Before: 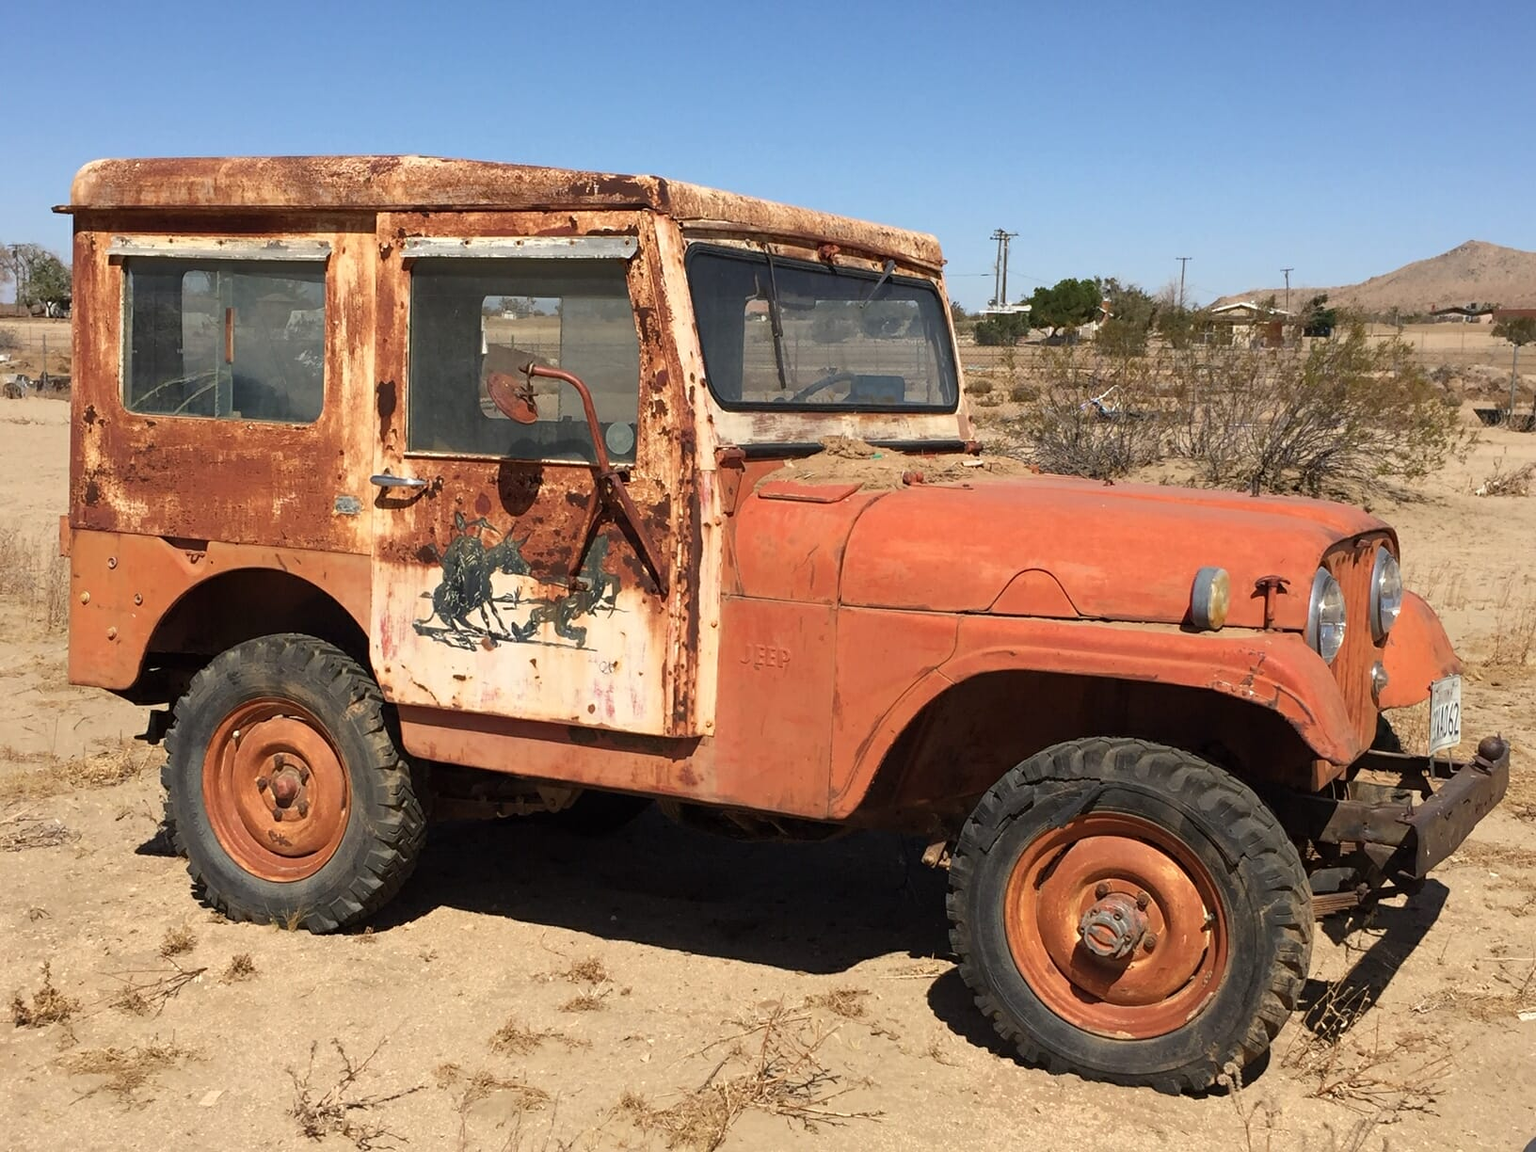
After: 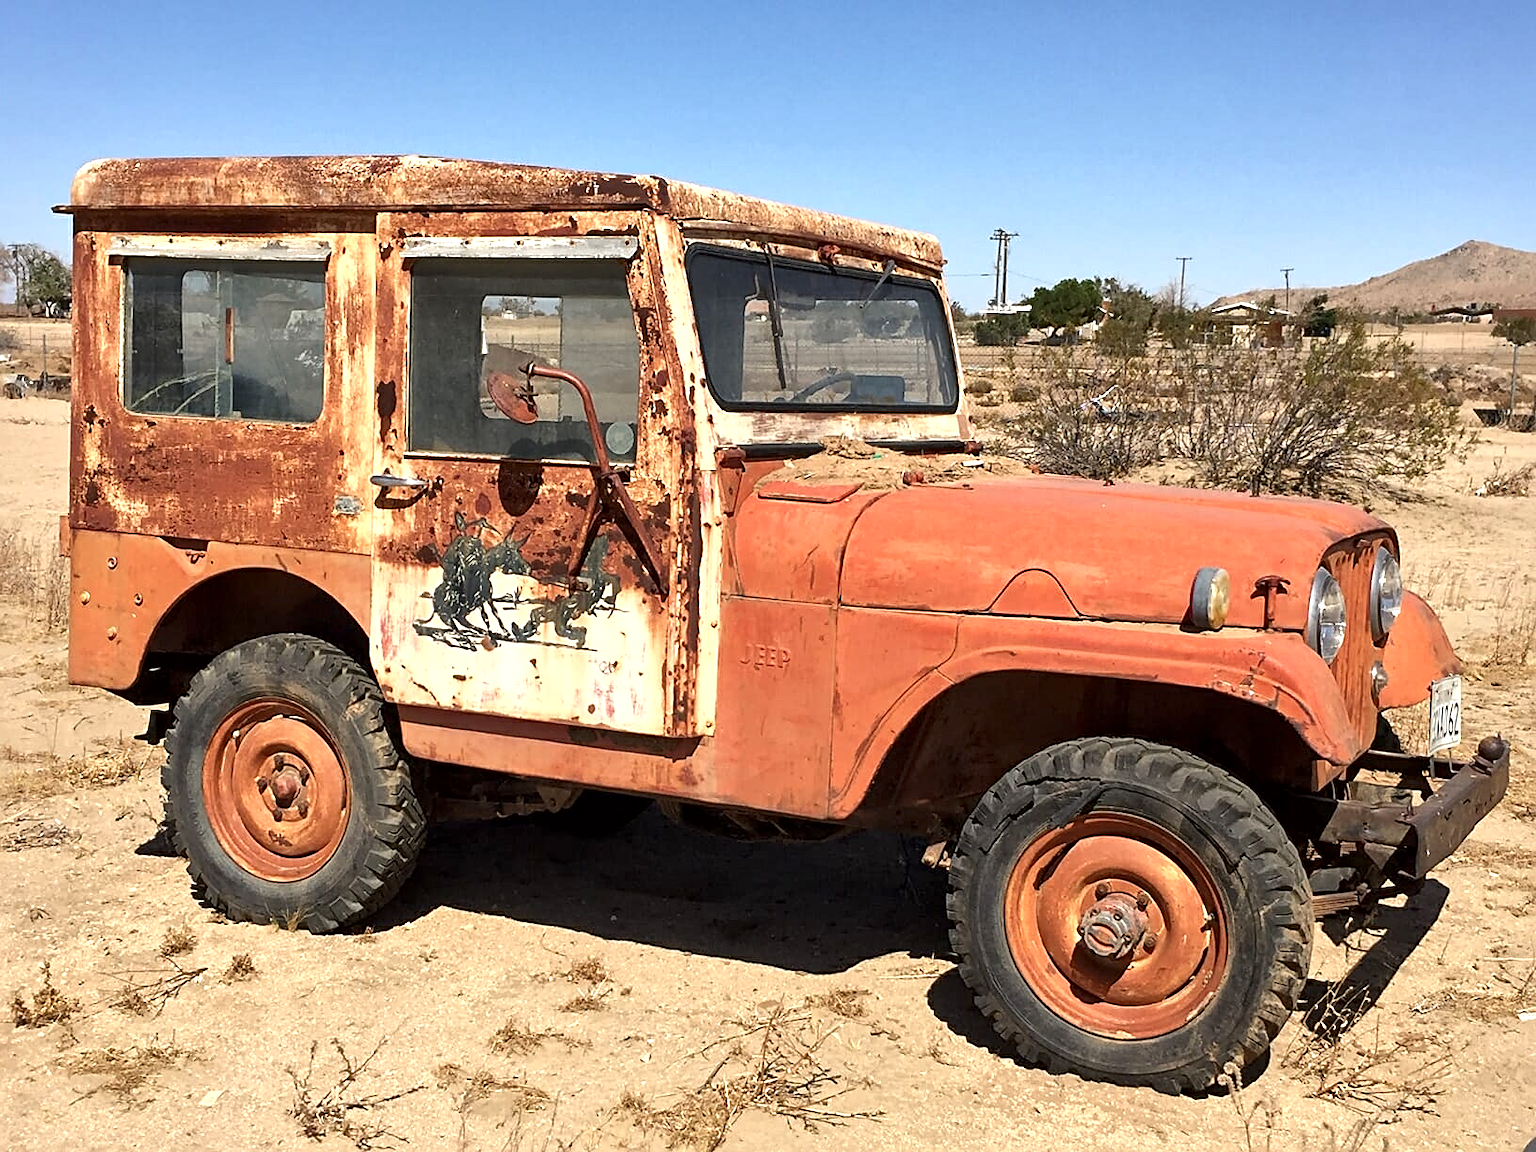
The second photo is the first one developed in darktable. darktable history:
sharpen: on, module defaults
exposure: exposure 0.378 EV, compensate highlight preservation false
local contrast: mode bilateral grid, contrast 25, coarseness 46, detail 152%, midtone range 0.2
